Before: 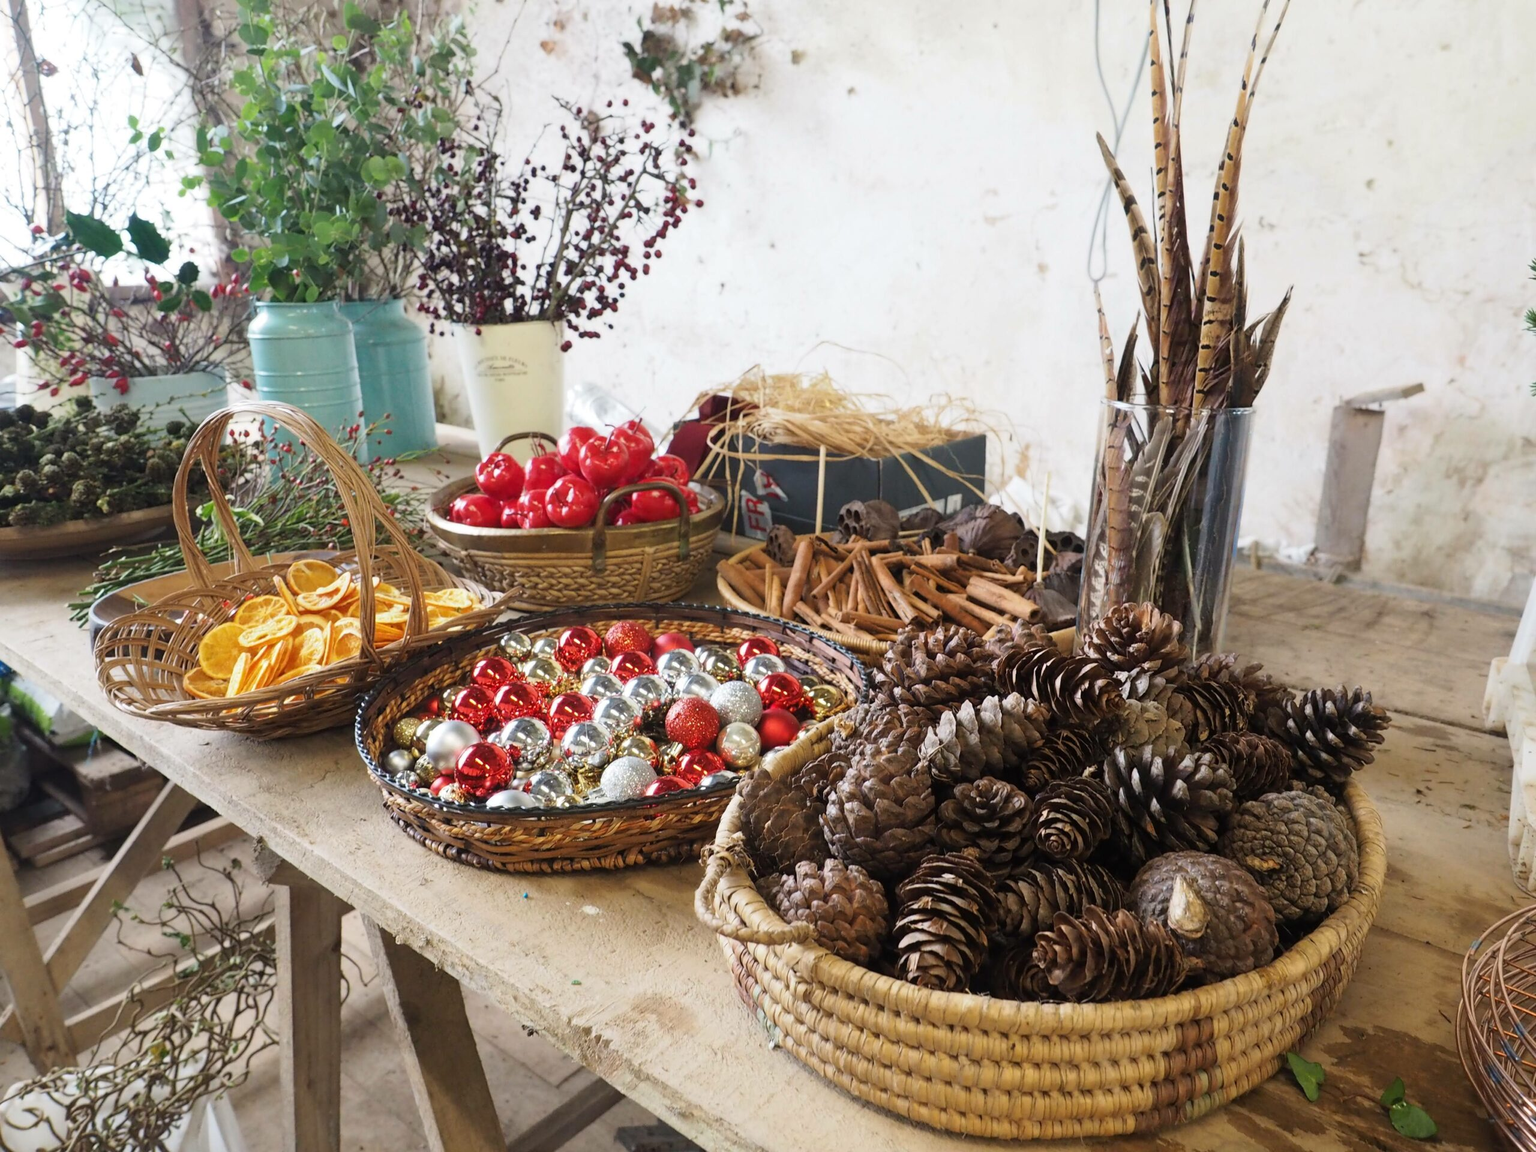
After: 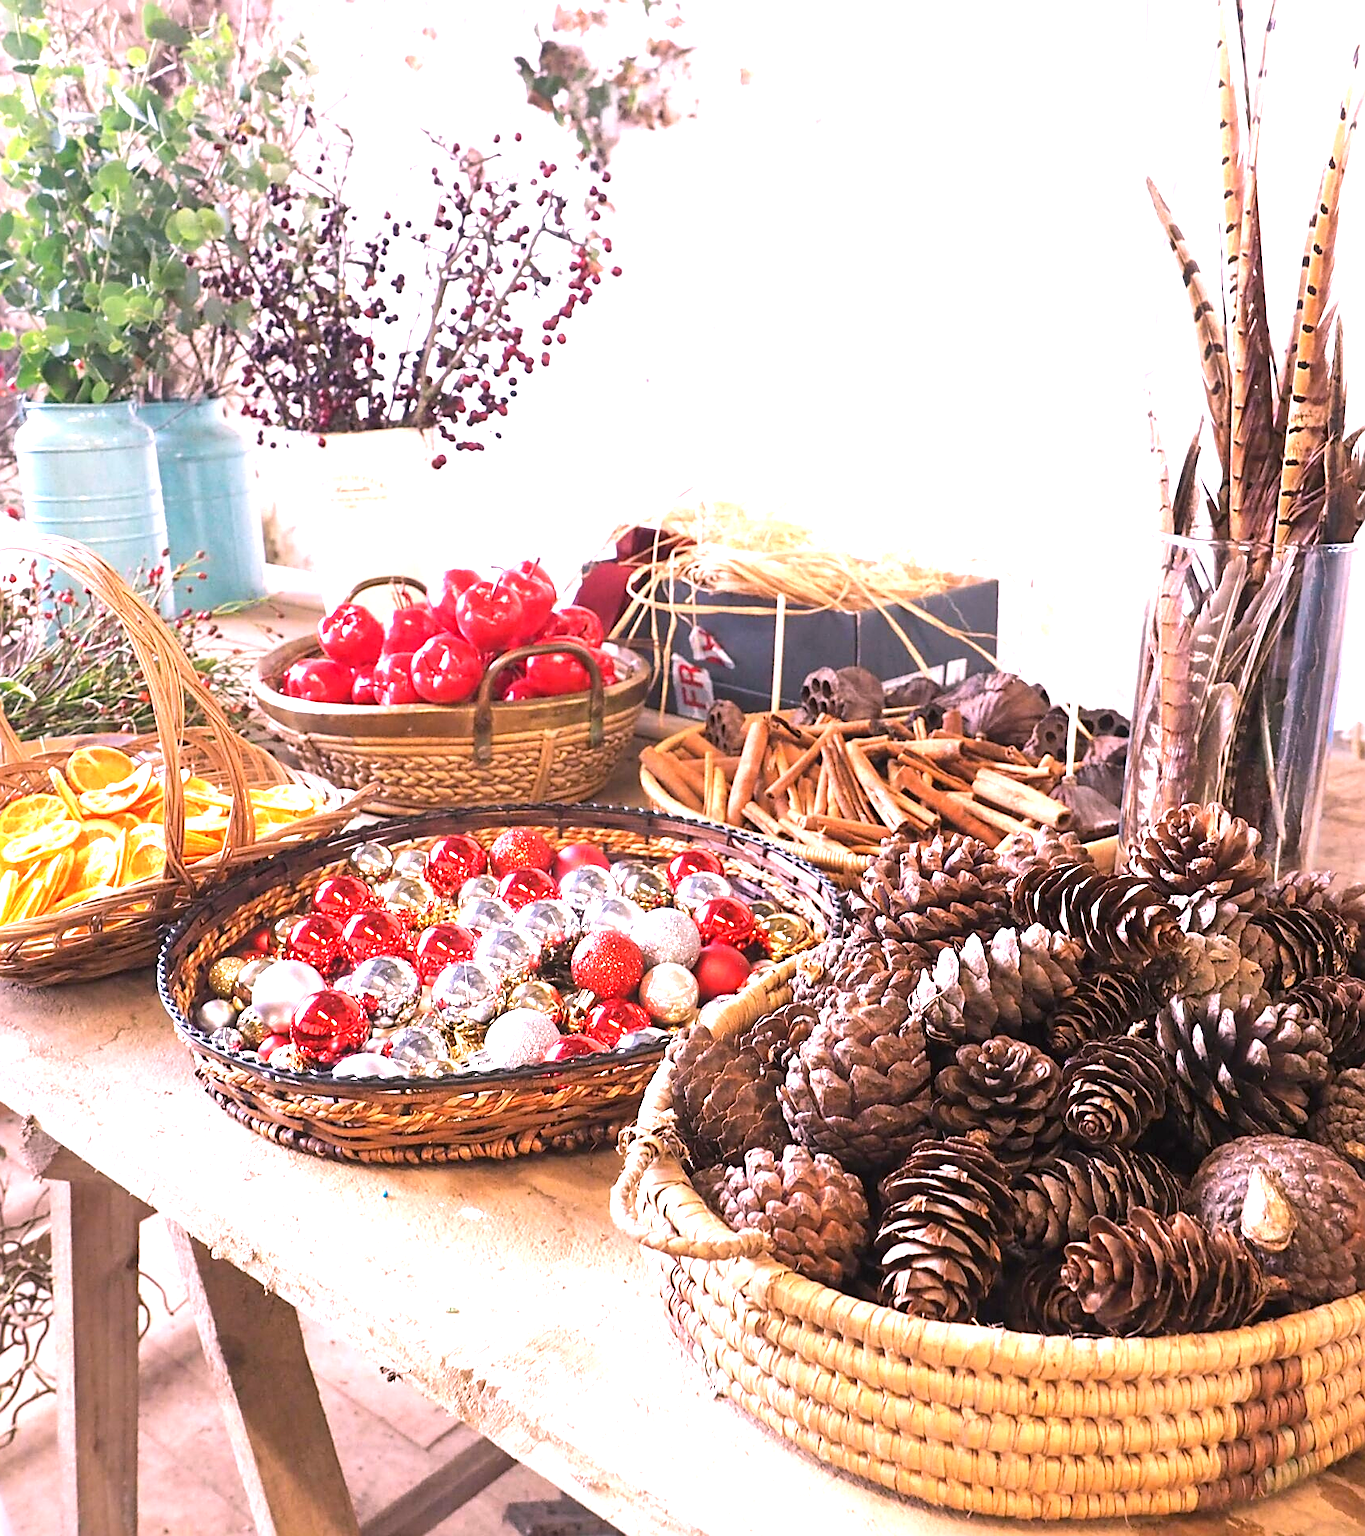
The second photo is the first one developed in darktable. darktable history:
exposure: black level correction 0, exposure 1.2 EV, compensate exposure bias true, compensate highlight preservation false
sharpen: on, module defaults
white balance: red 1.188, blue 1.11
crop and rotate: left 15.446%, right 17.836%
